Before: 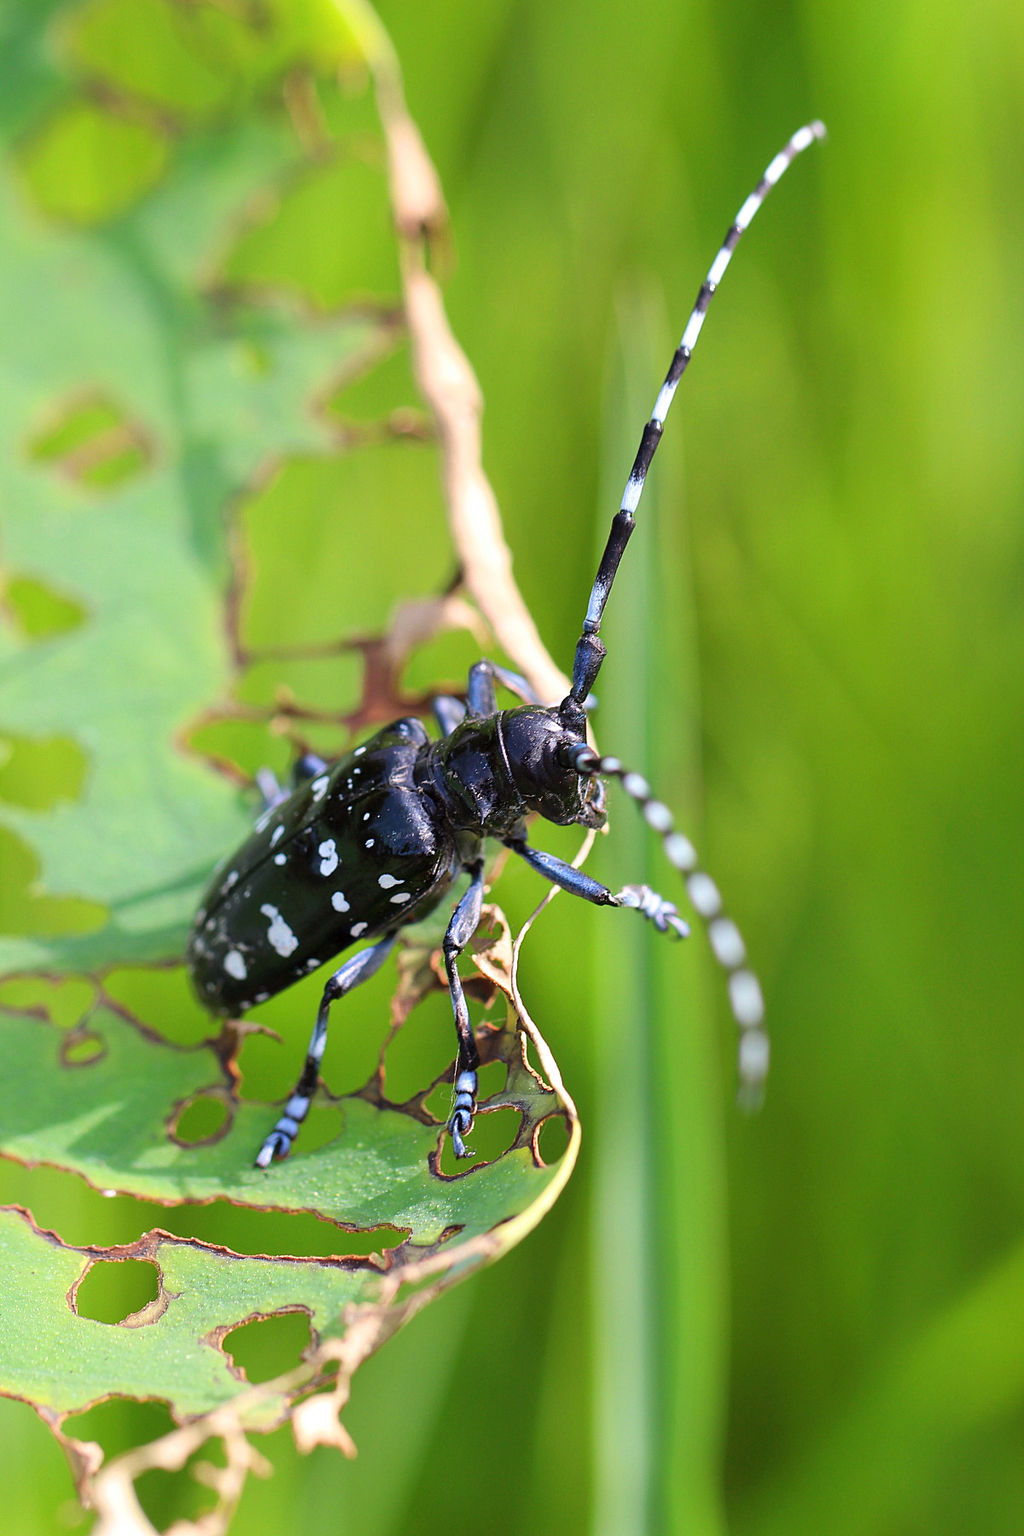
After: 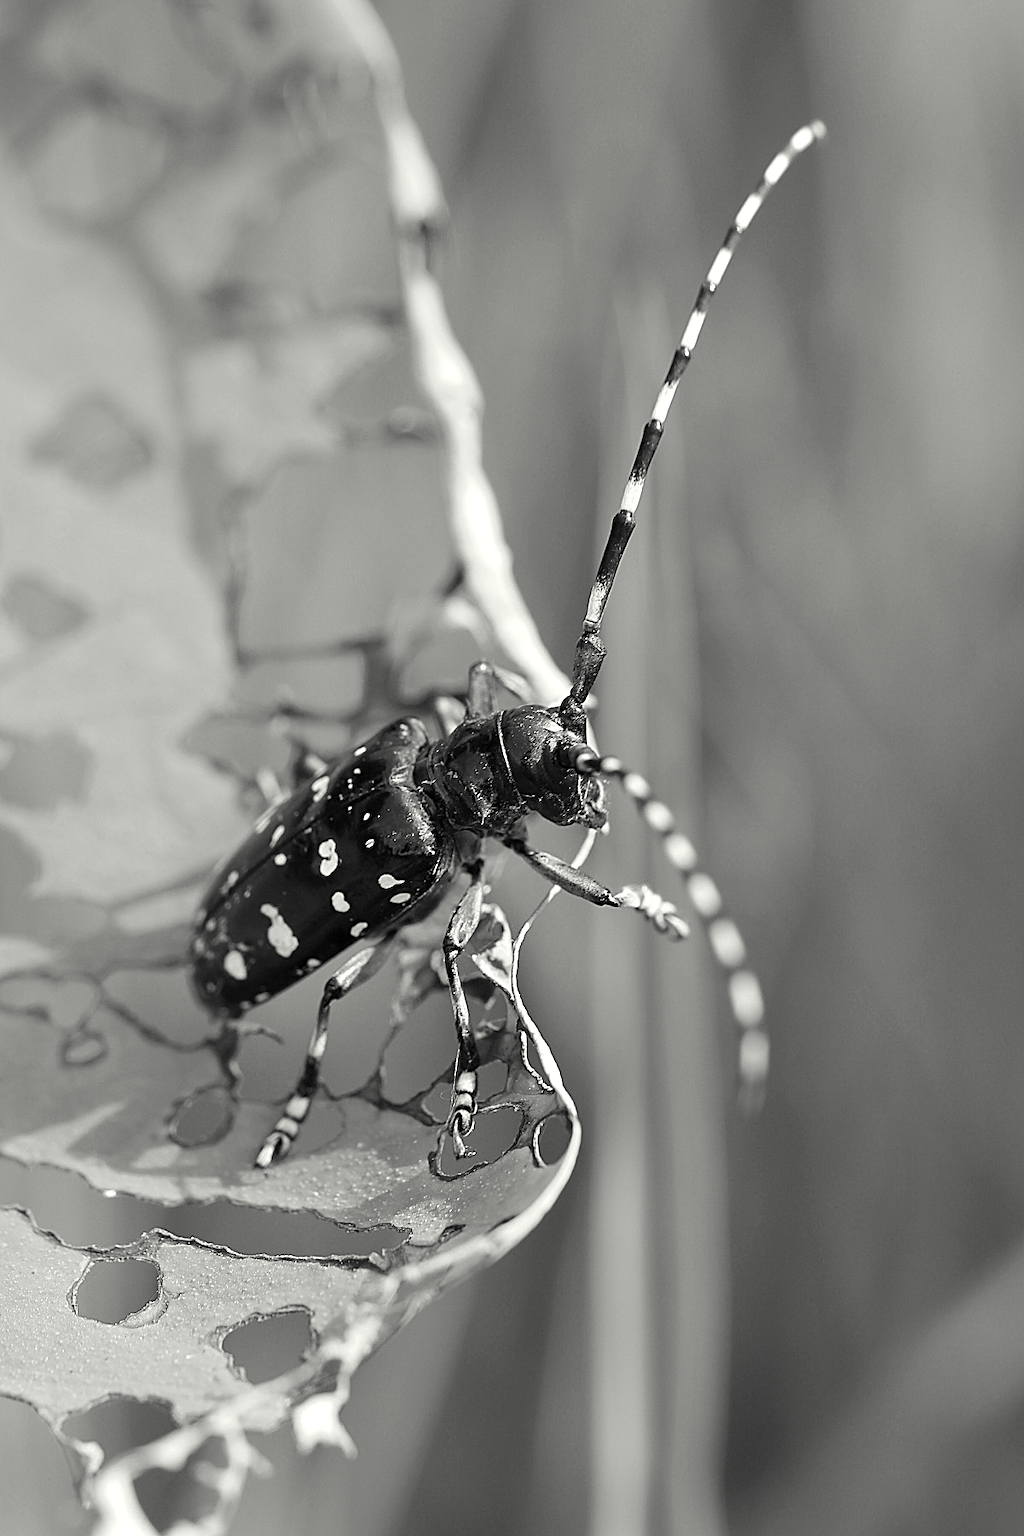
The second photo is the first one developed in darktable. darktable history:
sharpen: on, module defaults
color balance rgb: highlights gain › luminance 6.522%, highlights gain › chroma 1.25%, highlights gain › hue 92.96°, linear chroma grading › global chroma 23.036%, perceptual saturation grading › global saturation 26.347%, perceptual saturation grading › highlights -28.591%, perceptual saturation grading › mid-tones 15.712%, perceptual saturation grading › shadows 33.254%, global vibrance 16.669%, saturation formula JzAzBz (2021)
tone equalizer: edges refinement/feathering 500, mask exposure compensation -1.57 EV, preserve details no
color calibration: output gray [0.31, 0.36, 0.33, 0], illuminant as shot in camera, x 0.358, y 0.373, temperature 4628.91 K, clip negative RGB from gamut false
